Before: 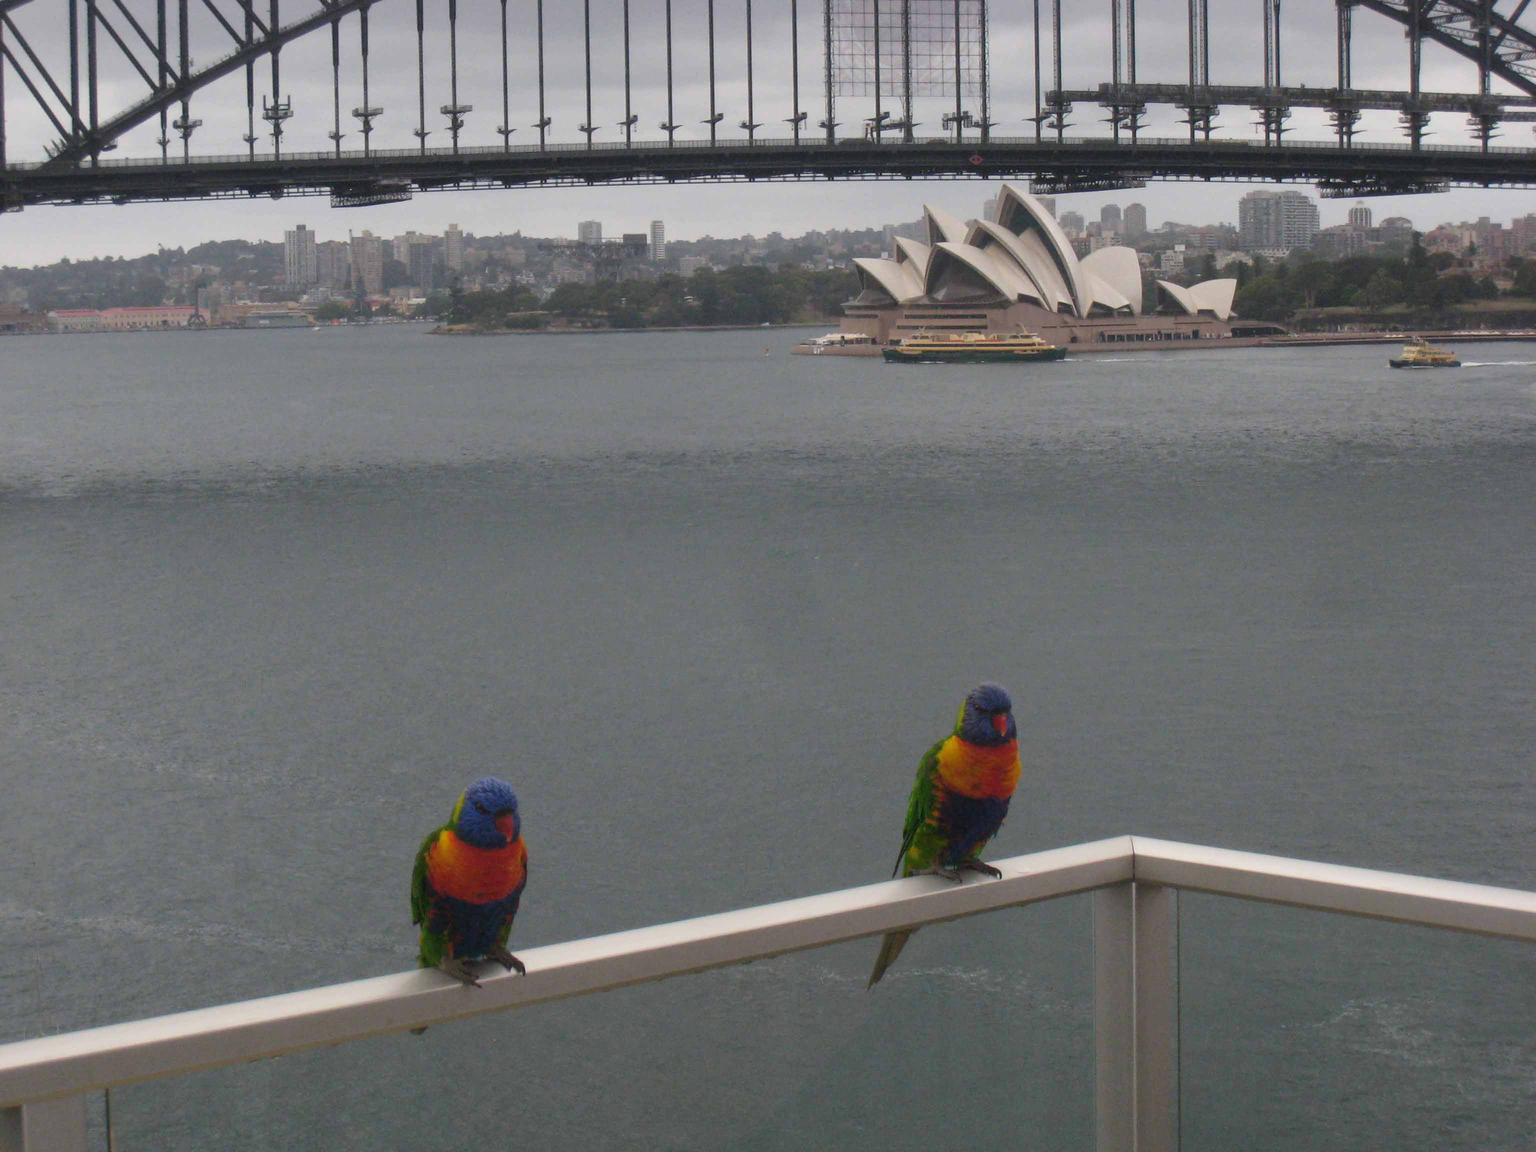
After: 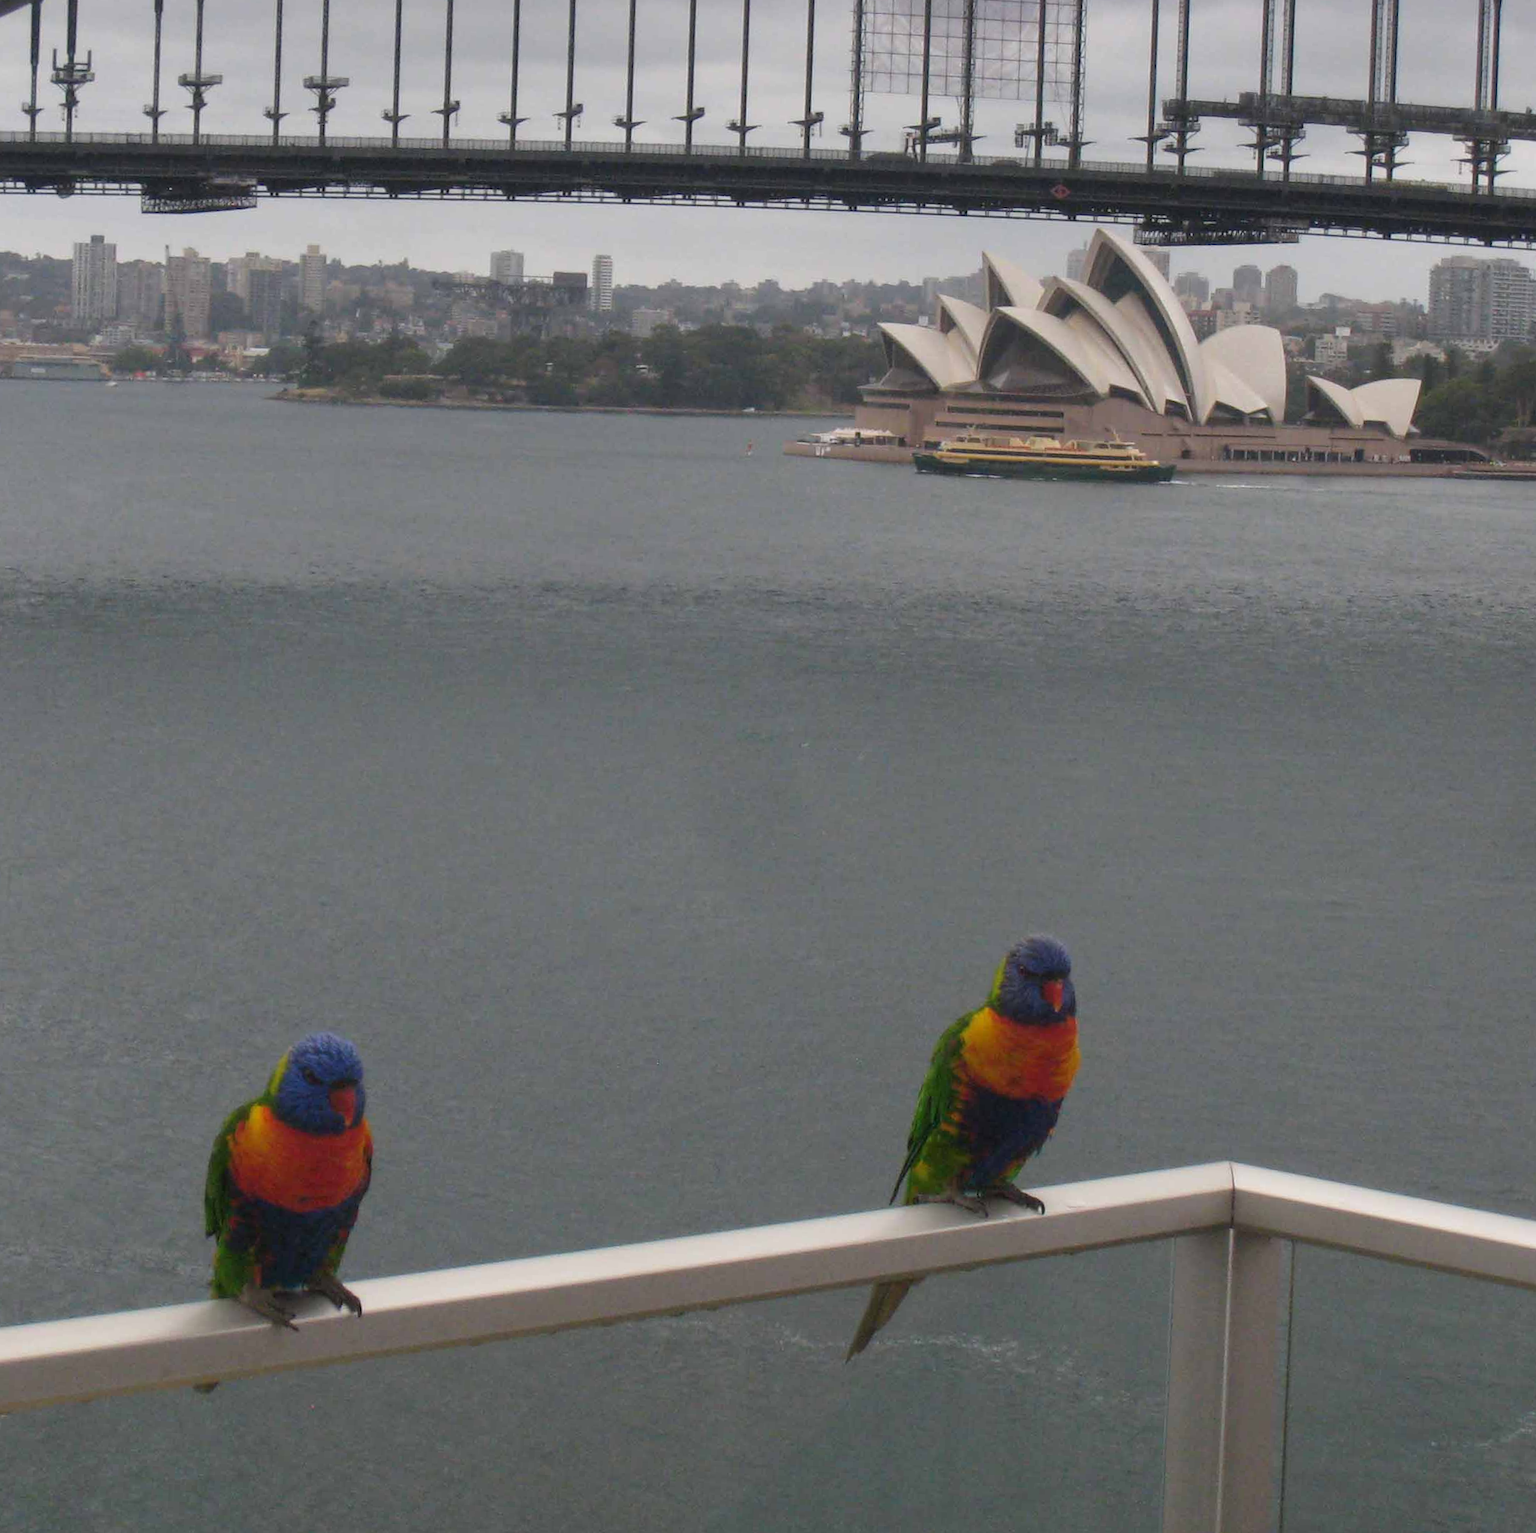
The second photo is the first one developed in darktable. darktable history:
crop and rotate: angle -2.92°, left 14.132%, top 0.029%, right 10.803%, bottom 0.047%
